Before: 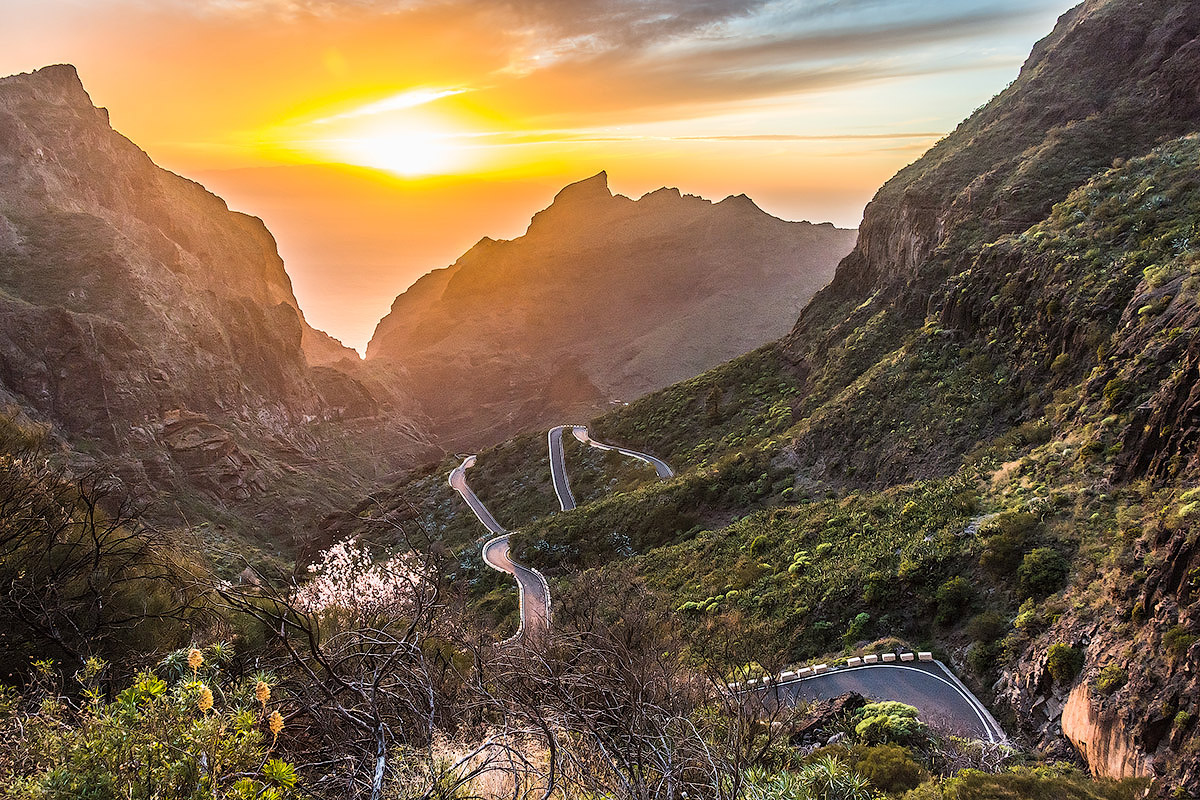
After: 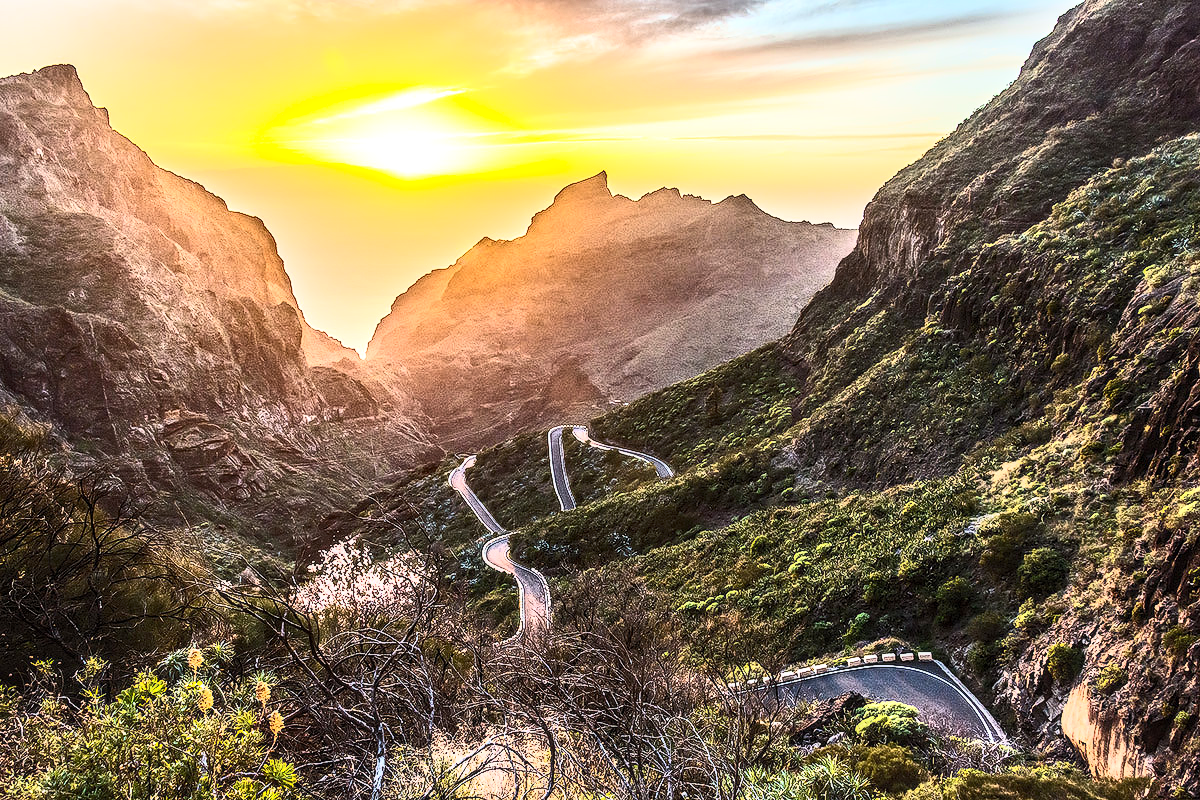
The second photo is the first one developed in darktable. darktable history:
local contrast: detail 130%
contrast brightness saturation: contrast 0.62, brightness 0.34, saturation 0.14
